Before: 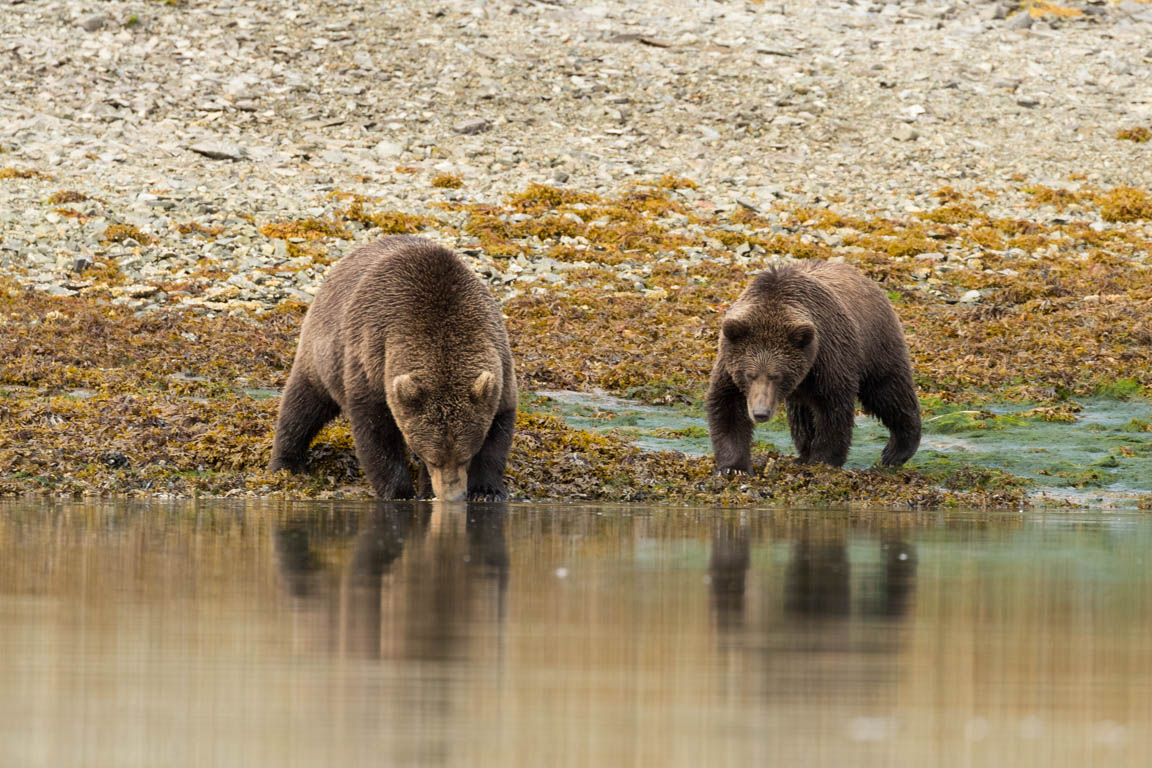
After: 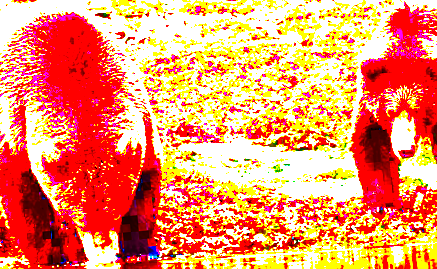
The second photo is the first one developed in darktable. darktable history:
crop: left 30%, top 30%, right 30%, bottom 30%
contrast brightness saturation: brightness -0.52
color correction: highlights a* -0.137, highlights b* 0.137
rotate and perspective: rotation -5°, crop left 0.05, crop right 0.952, crop top 0.11, crop bottom 0.89
local contrast: mode bilateral grid, contrast 25, coarseness 60, detail 151%, midtone range 0.2
exposure: black level correction 0.1, exposure 3 EV, compensate highlight preservation false
